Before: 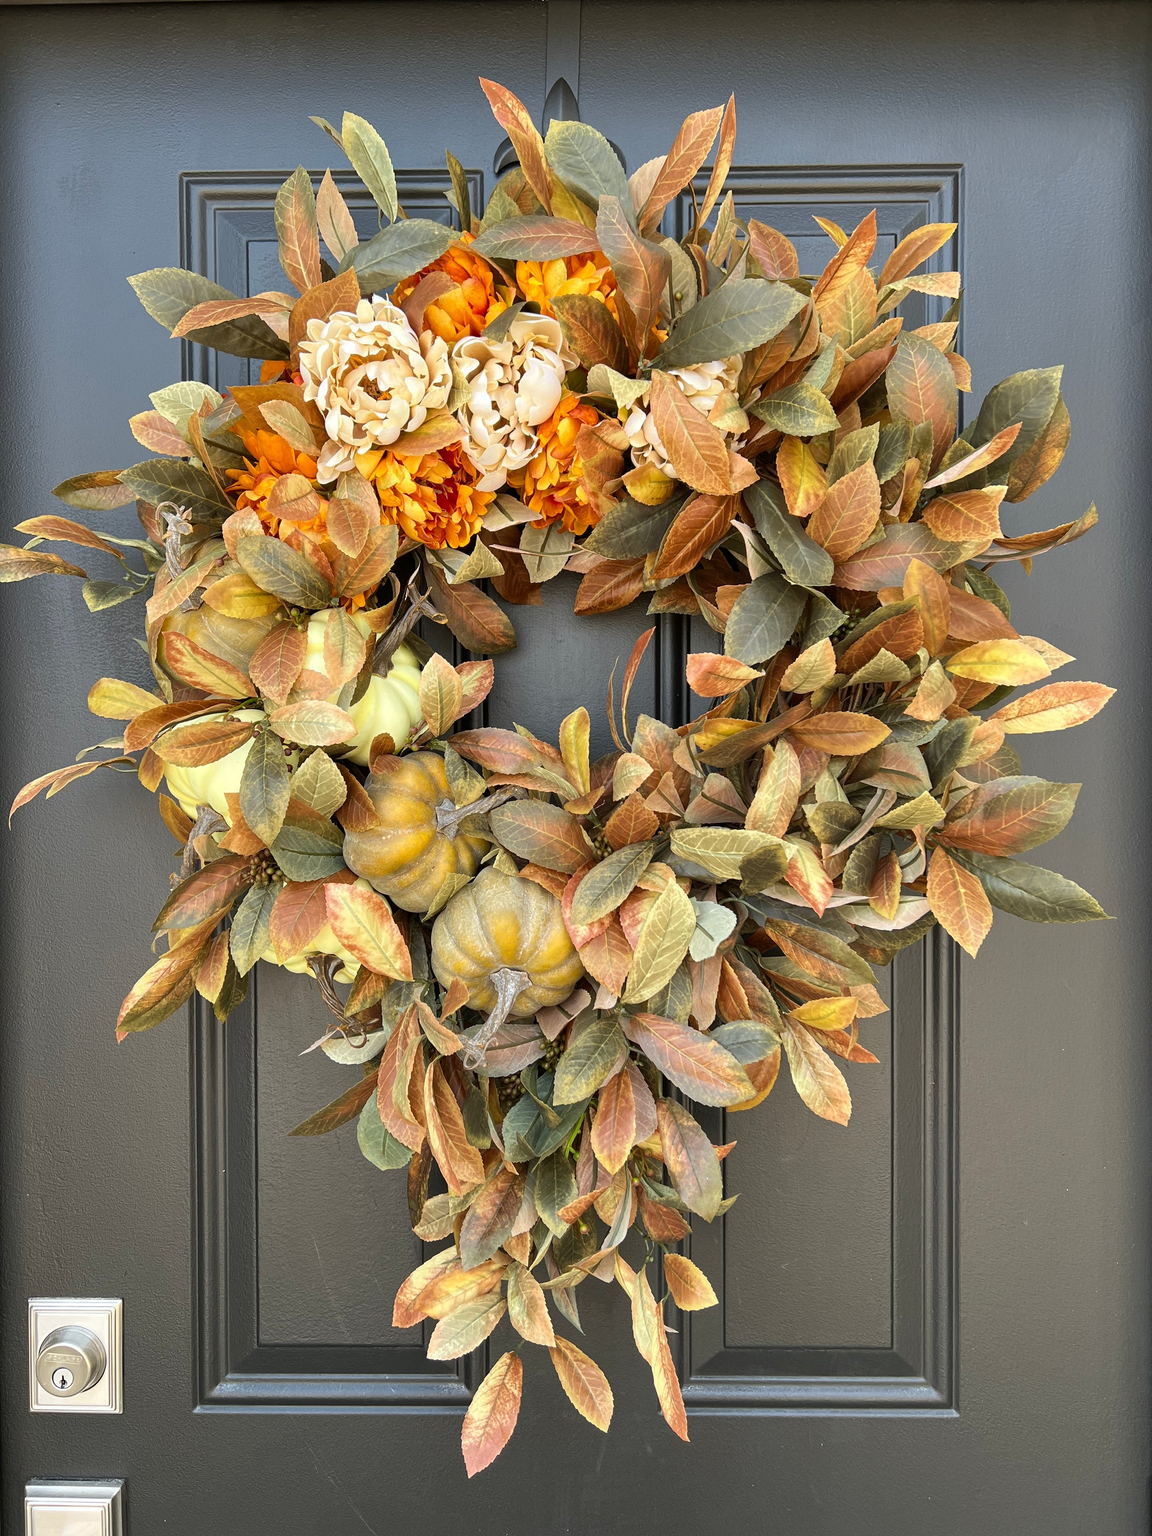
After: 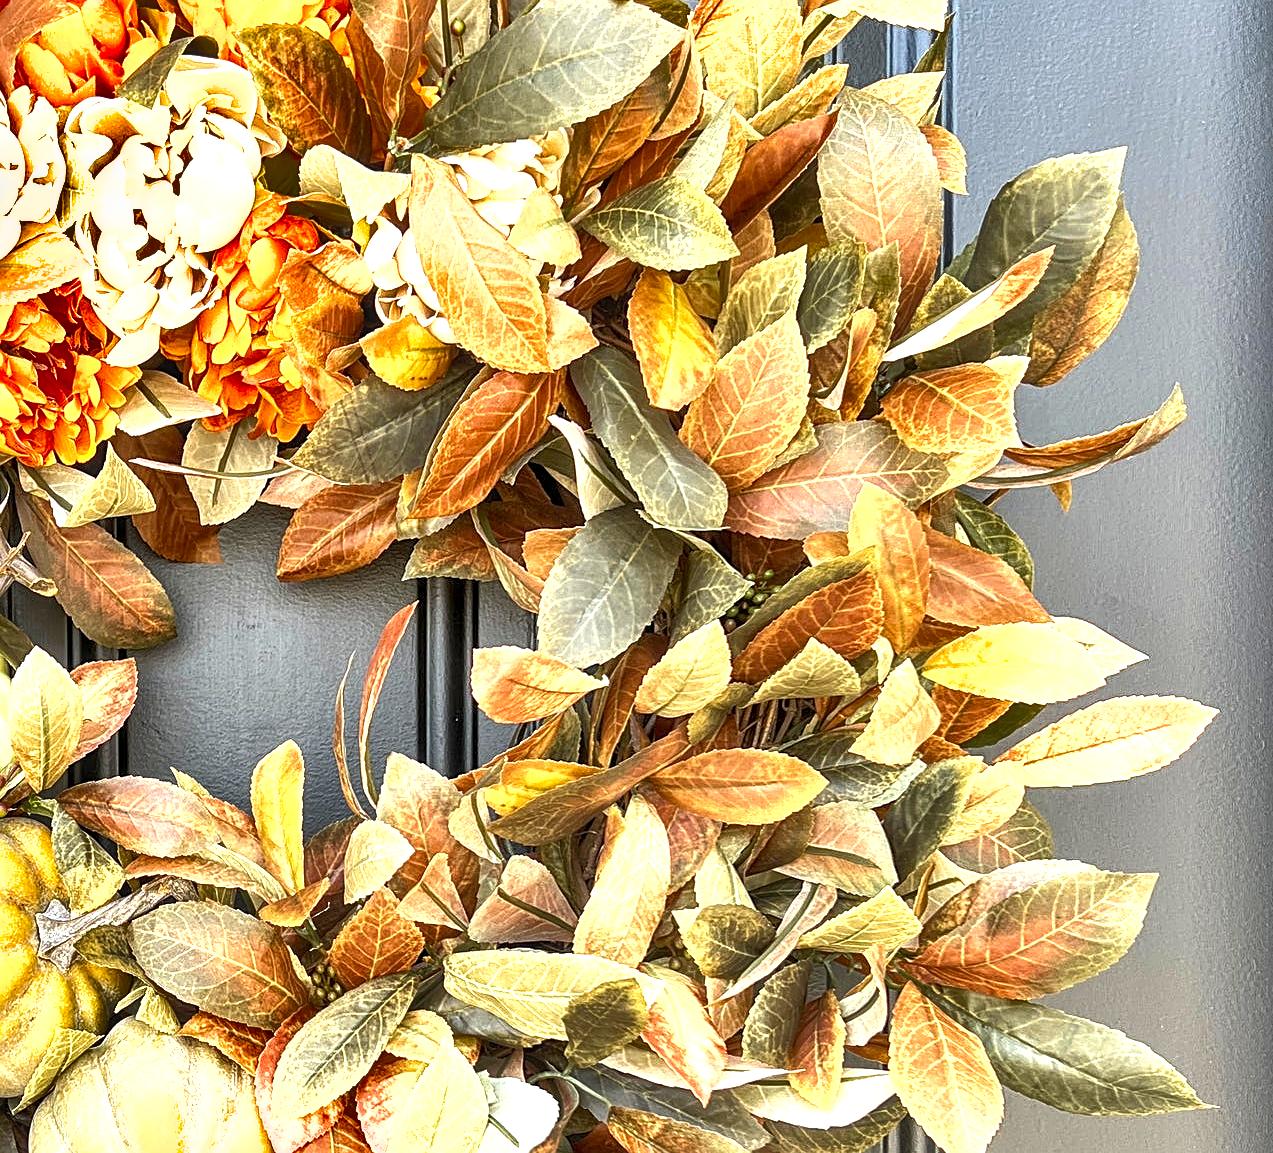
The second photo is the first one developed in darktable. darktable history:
local contrast: on, module defaults
sharpen: on, module defaults
shadows and highlights: shadows color adjustment 97.66%, soften with gaussian
exposure: black level correction 0.001, exposure 1.3 EV, compensate highlight preservation false
crop: left 36.005%, top 18.293%, right 0.31%, bottom 38.444%
